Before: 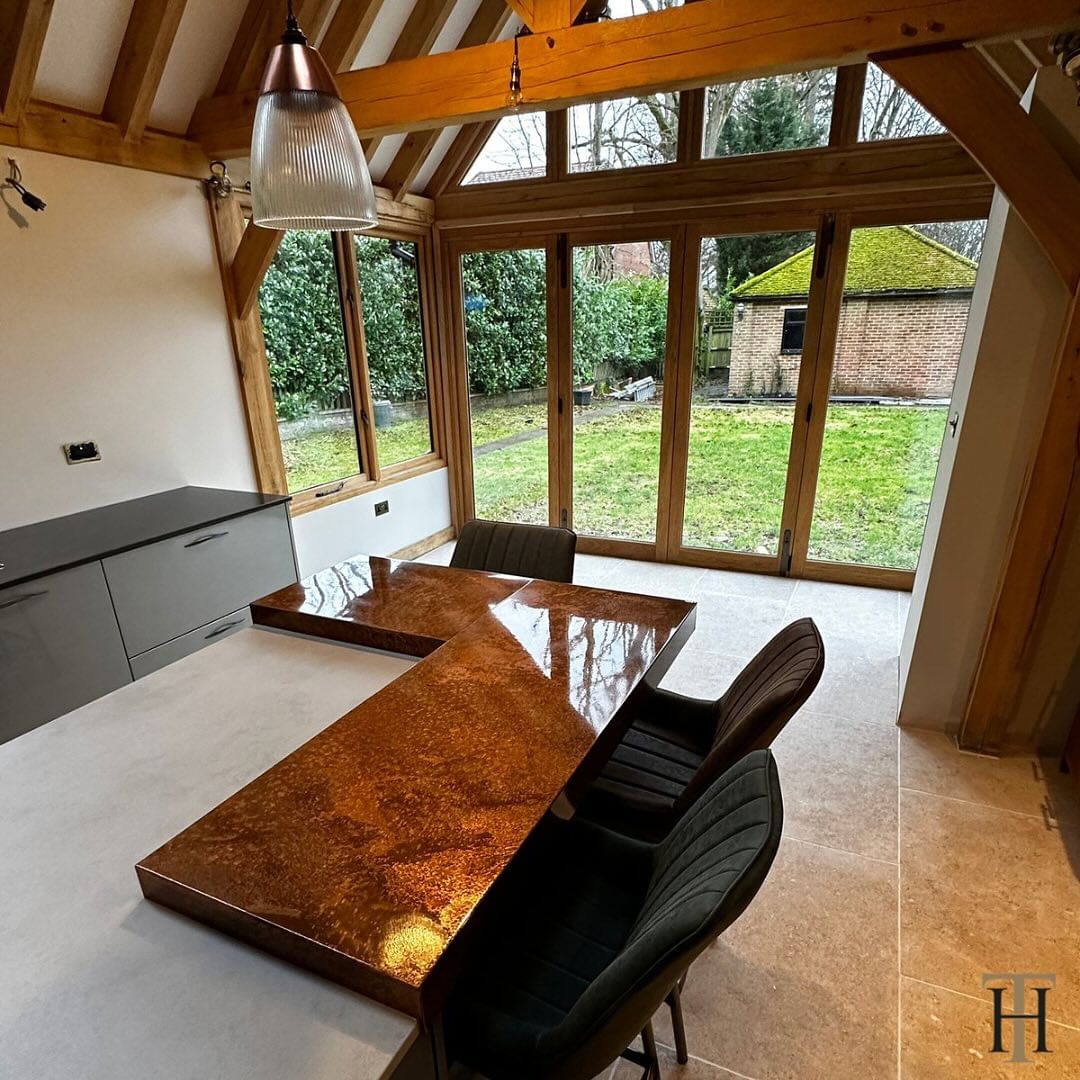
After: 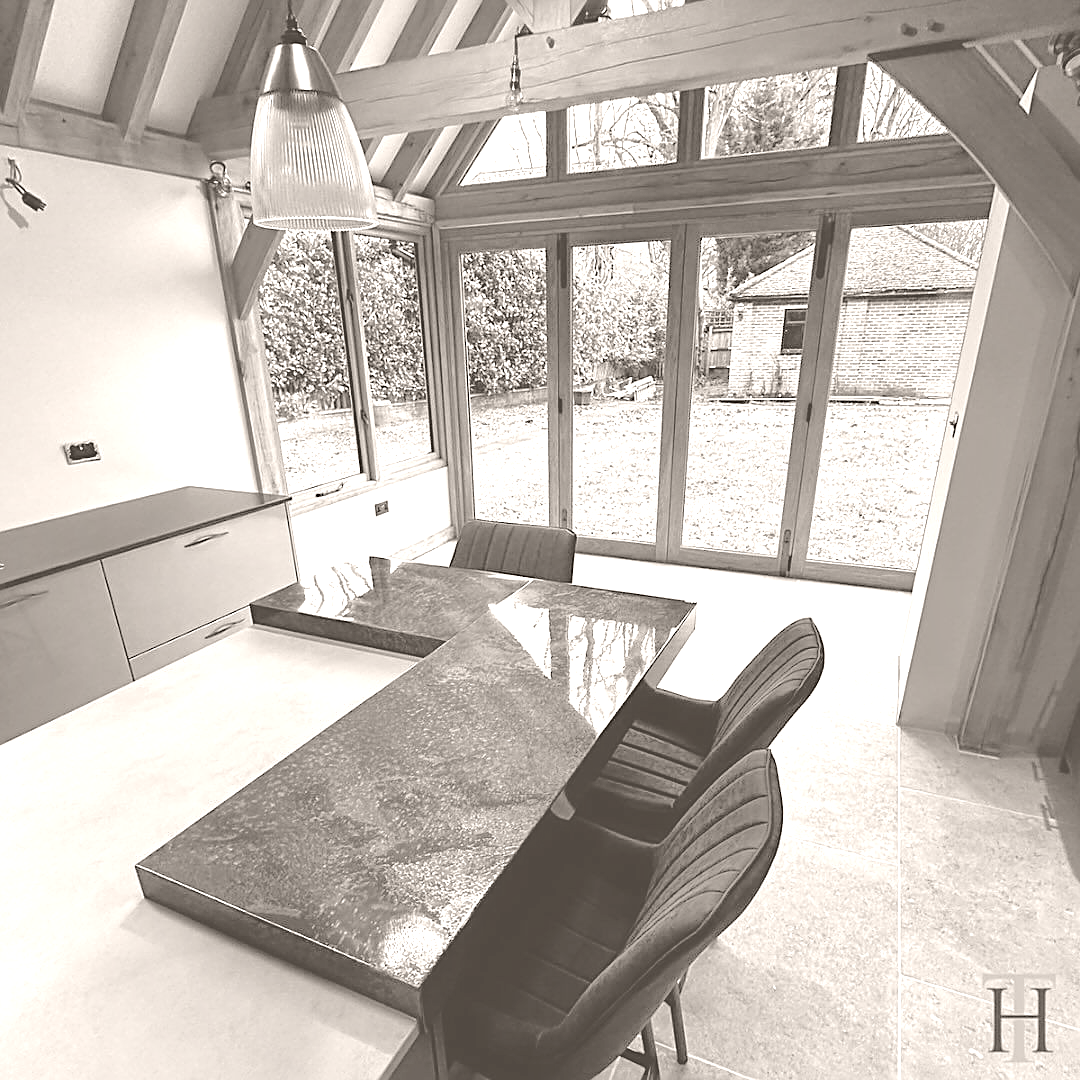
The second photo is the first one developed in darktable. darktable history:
shadows and highlights: on, module defaults
sharpen: on, module defaults
colorize: hue 34.49°, saturation 35.33%, source mix 100%, lightness 55%, version 1
